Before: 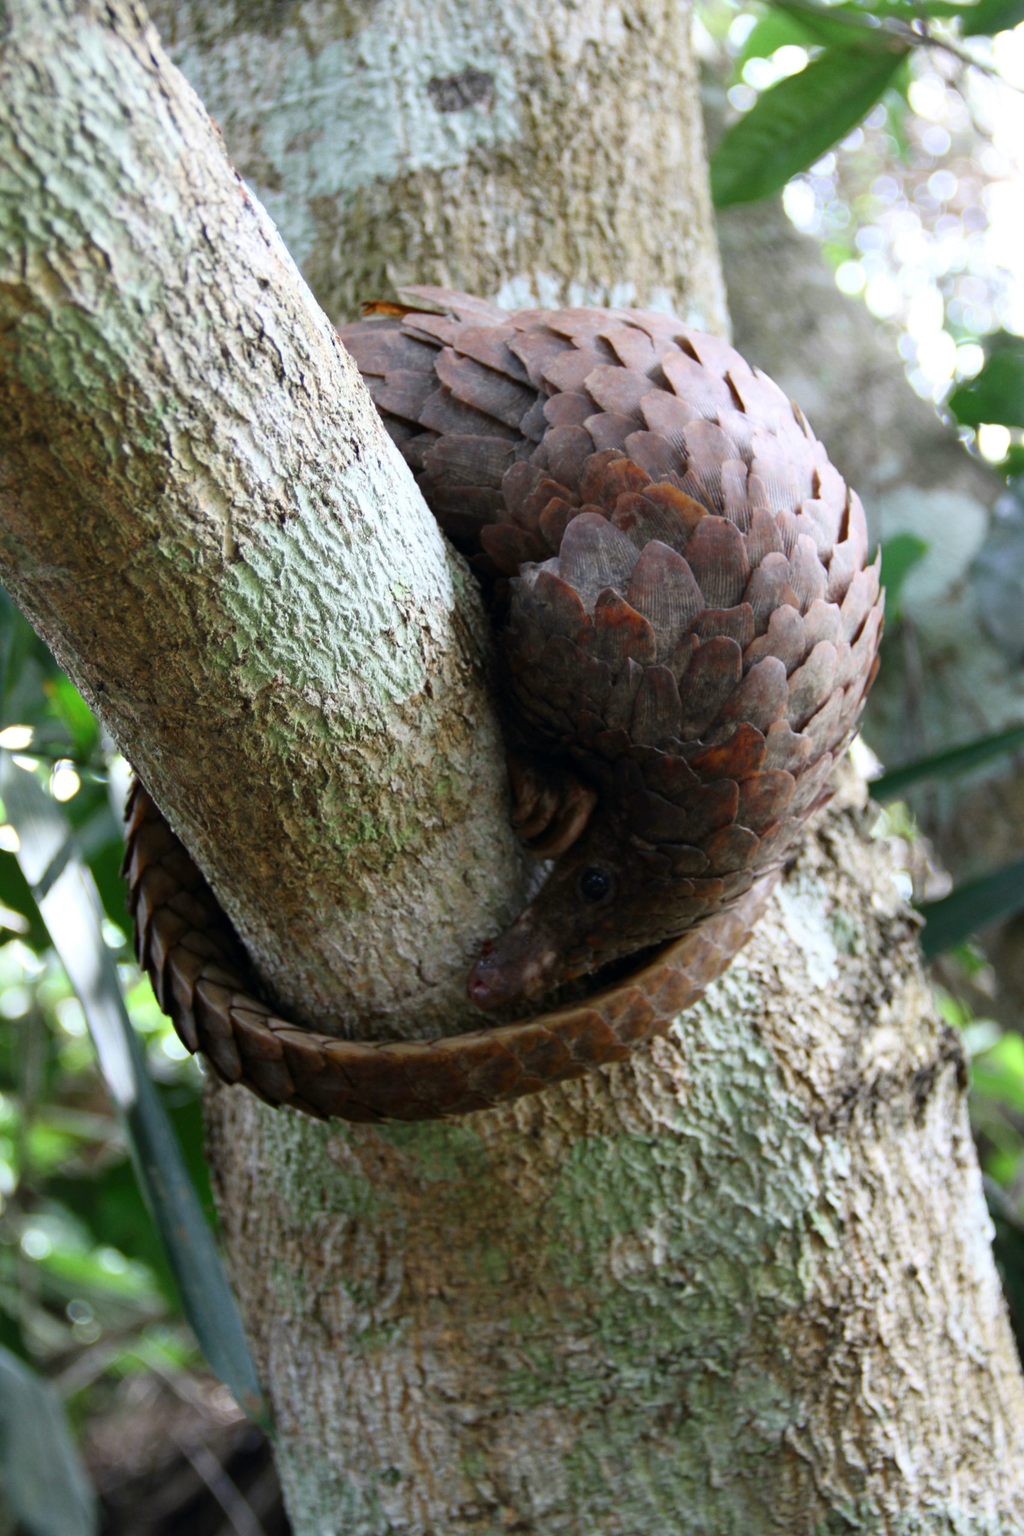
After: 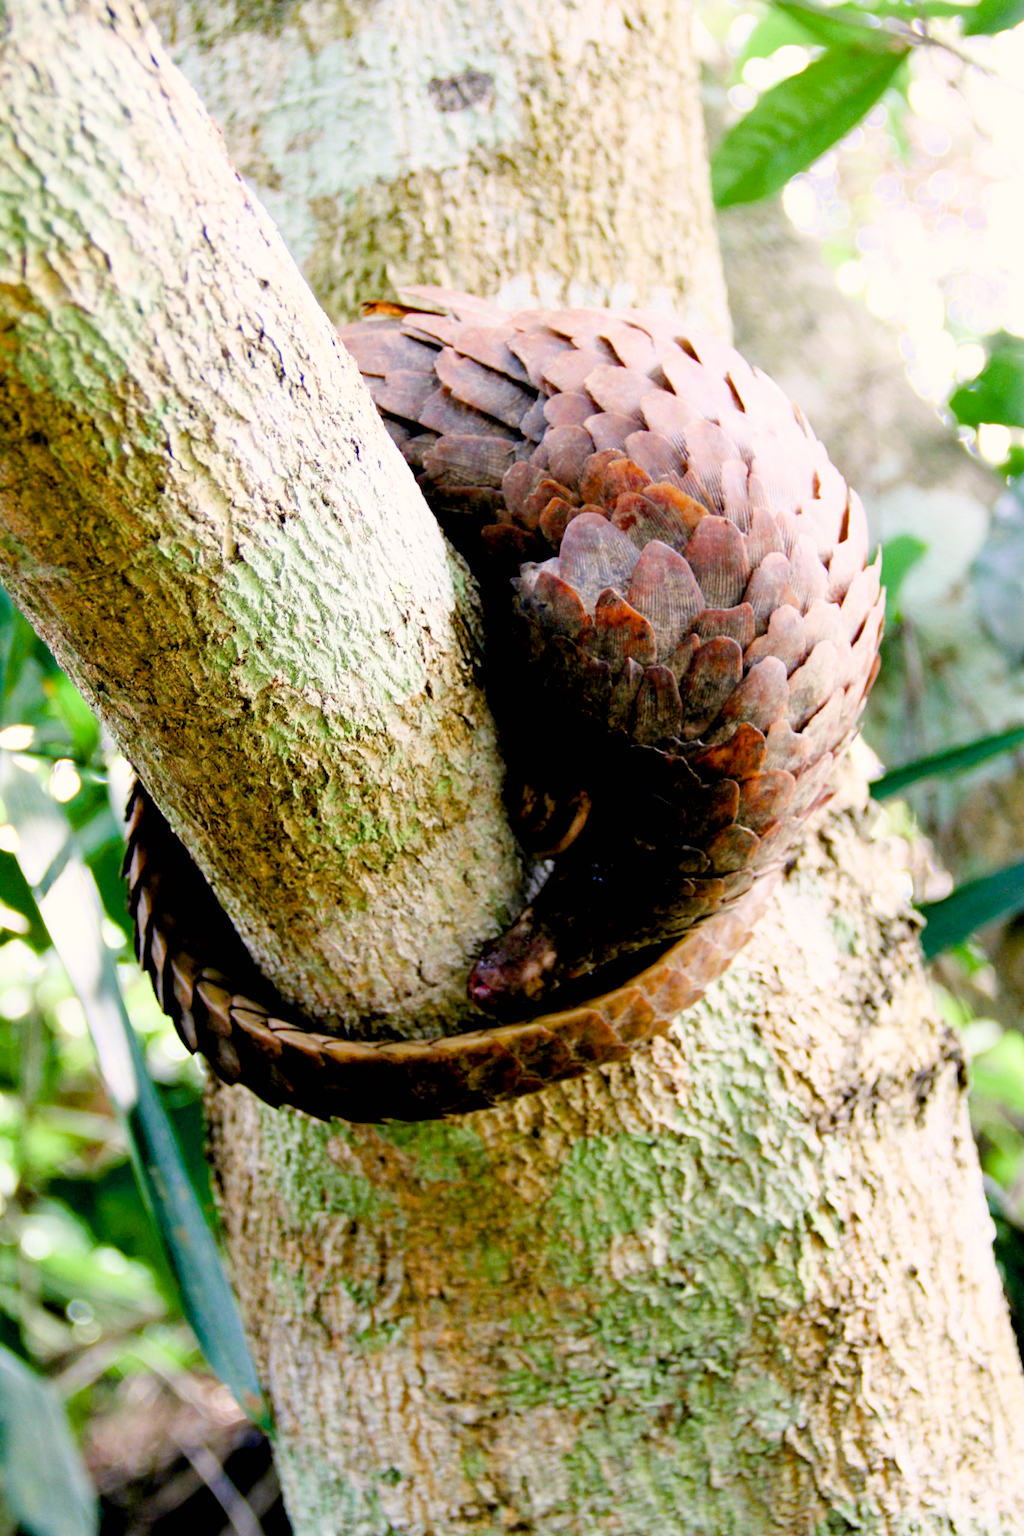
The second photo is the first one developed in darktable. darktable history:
velvia: strength 15%
levels: levels [0, 0.478, 1]
exposure: black level correction 0.011, exposure 1.088 EV, compensate exposure bias true, compensate highlight preservation false
color balance rgb: perceptual saturation grading › global saturation 25%, perceptual saturation grading › highlights -50%, perceptual saturation grading › shadows 30%, perceptual brilliance grading › global brilliance 12%, global vibrance 20%
color correction: highlights a* 3.84, highlights b* 5.07
filmic rgb: black relative exposure -7.65 EV, white relative exposure 4.56 EV, hardness 3.61
